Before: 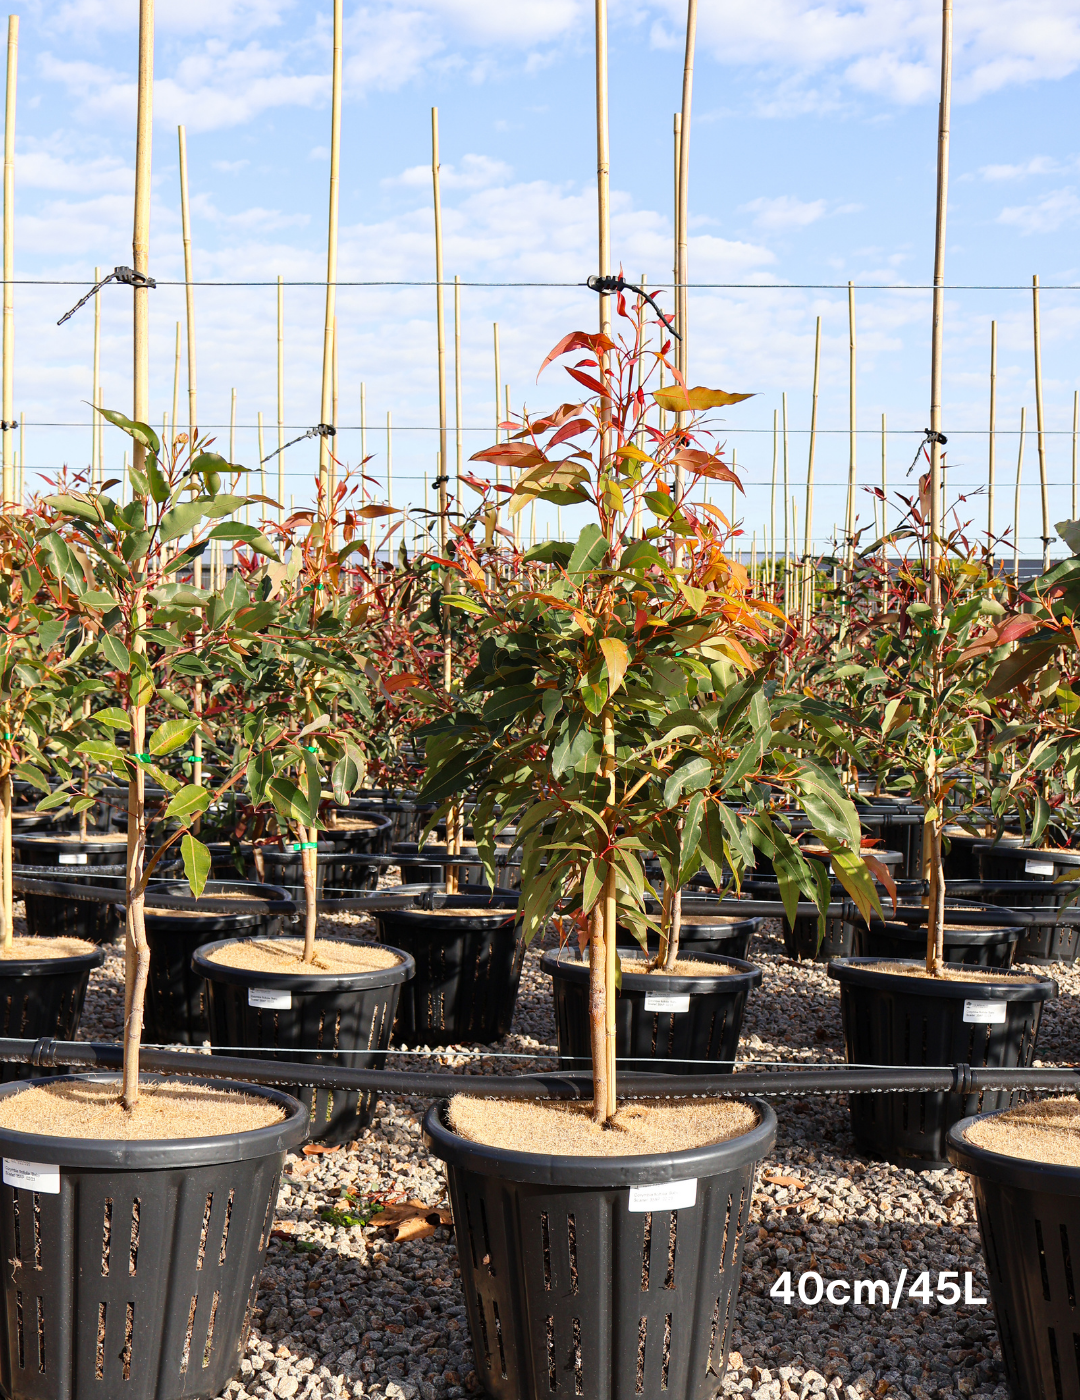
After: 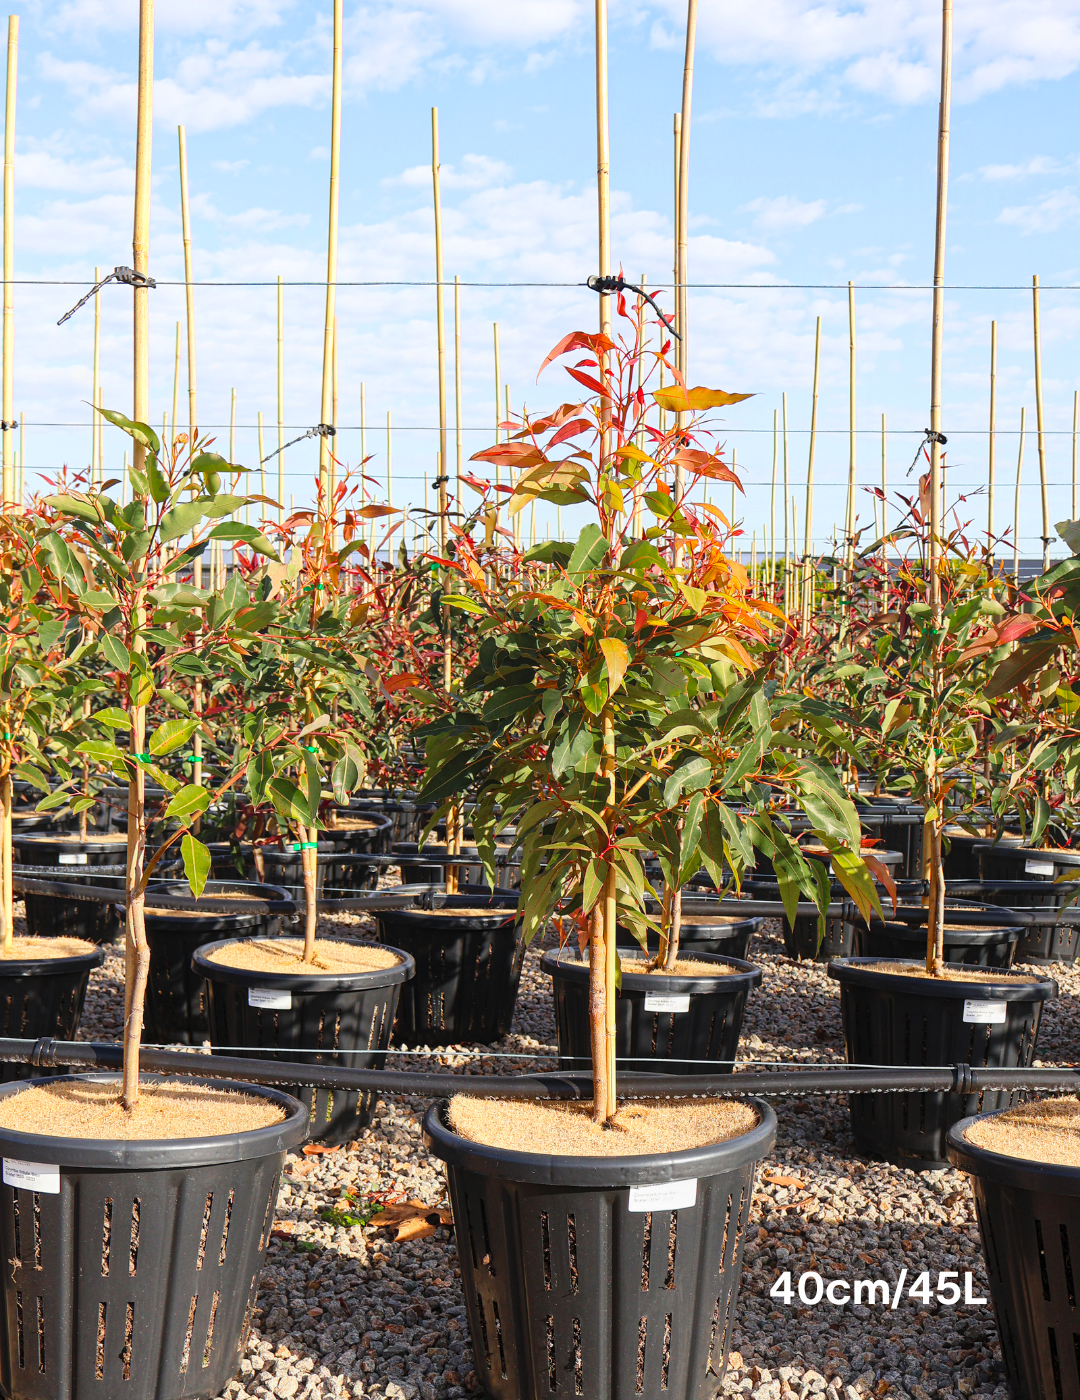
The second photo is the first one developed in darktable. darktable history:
contrast equalizer: y [[0.439, 0.44, 0.442, 0.457, 0.493, 0.498], [0.5 ×6], [0.5 ×6], [0 ×6], [0 ×6]], mix 0.59
local contrast: highlights 100%, shadows 100%, detail 120%, midtone range 0.2
contrast brightness saturation: contrast 0.07, brightness 0.08, saturation 0.18
